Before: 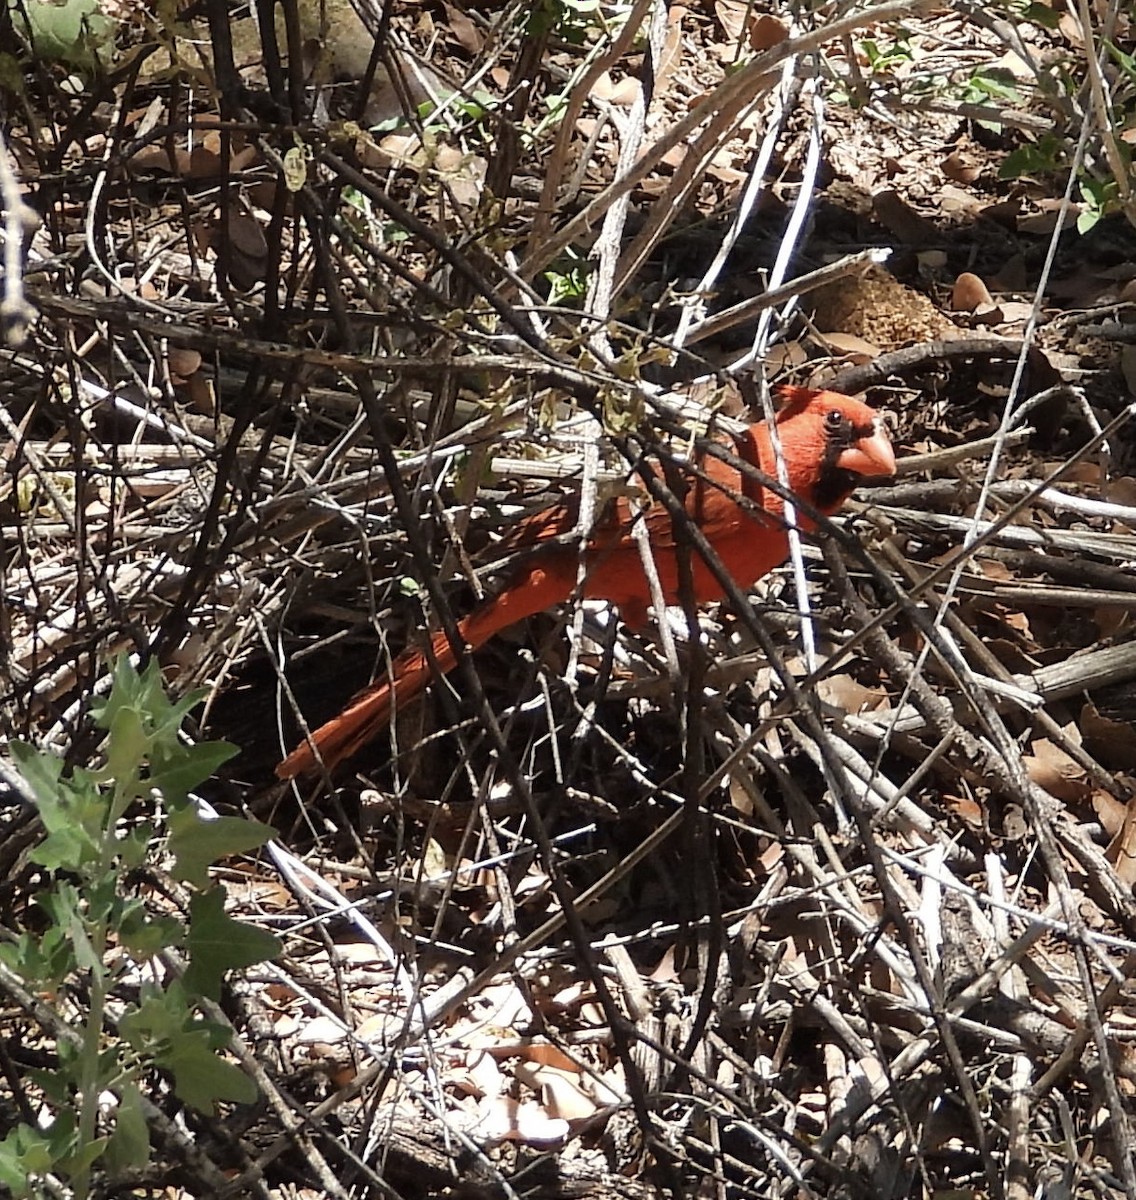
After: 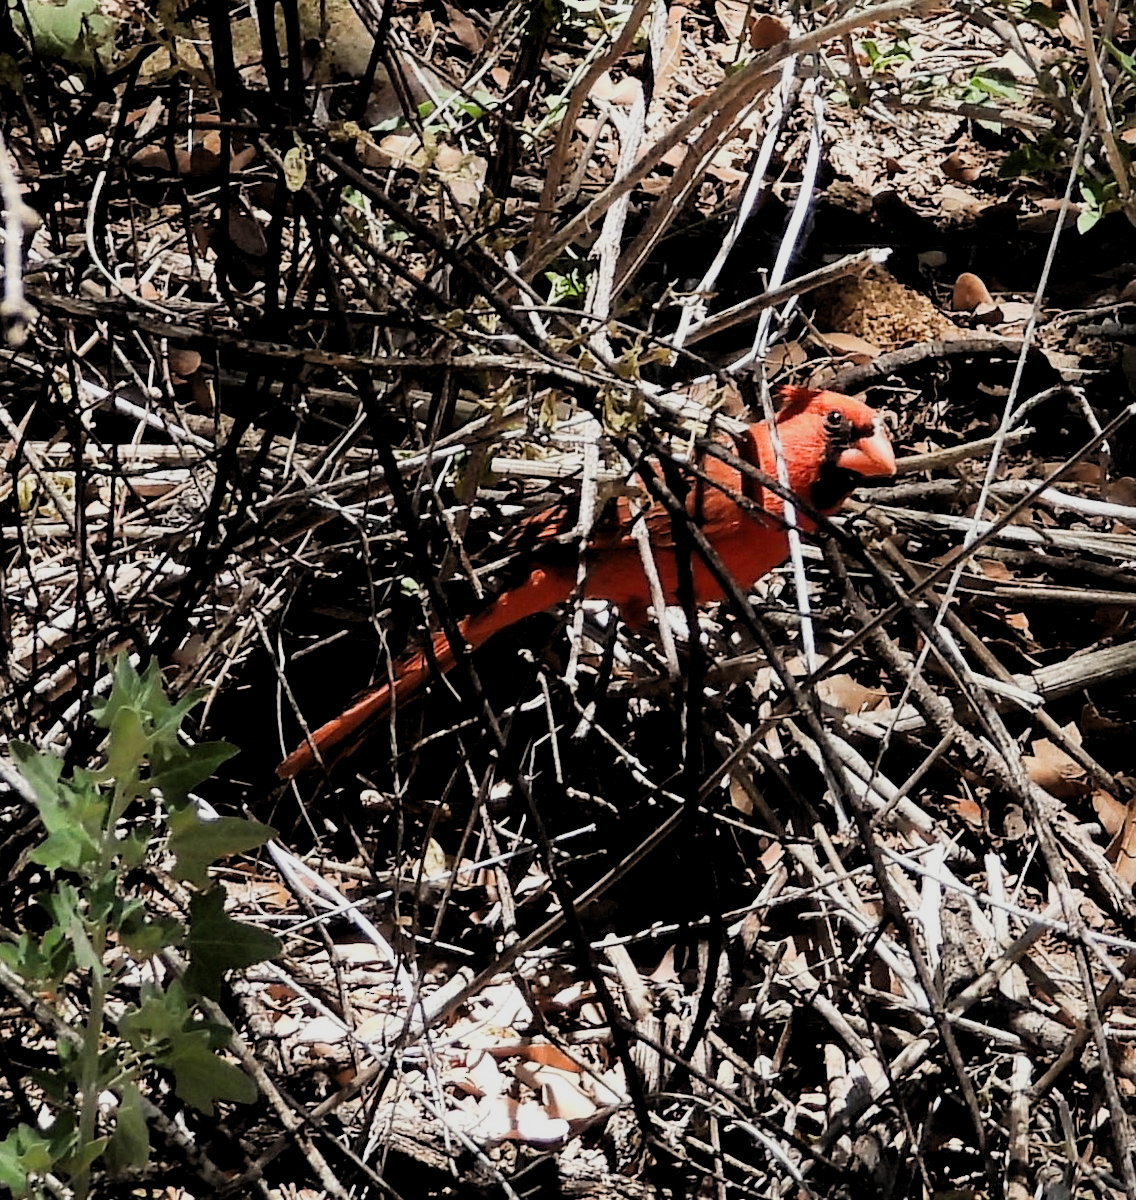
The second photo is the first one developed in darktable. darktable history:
levels: levels [0.016, 0.5, 0.996]
filmic rgb: black relative exposure -5 EV, hardness 2.88, contrast 1.3, highlights saturation mix -30%
